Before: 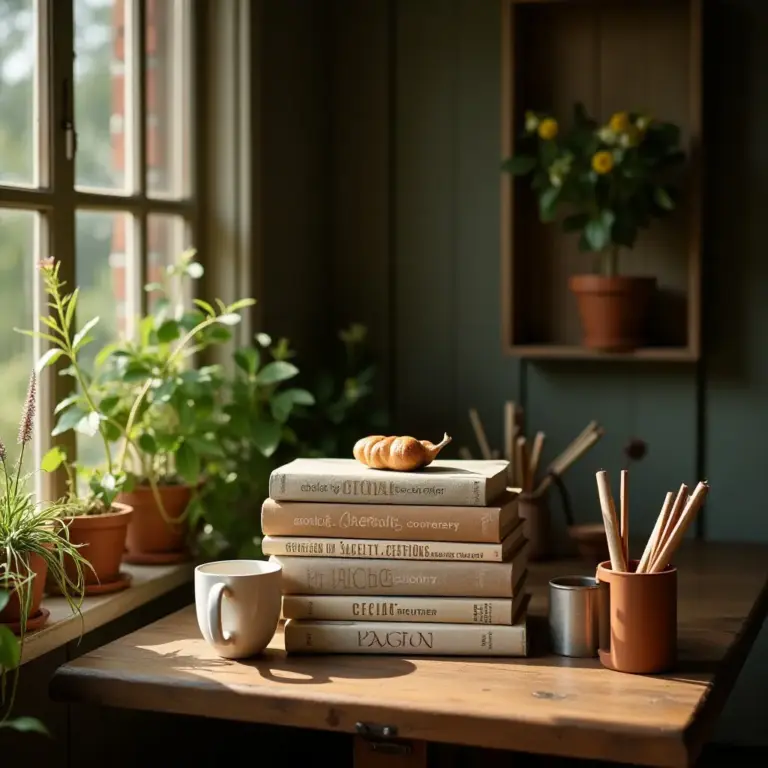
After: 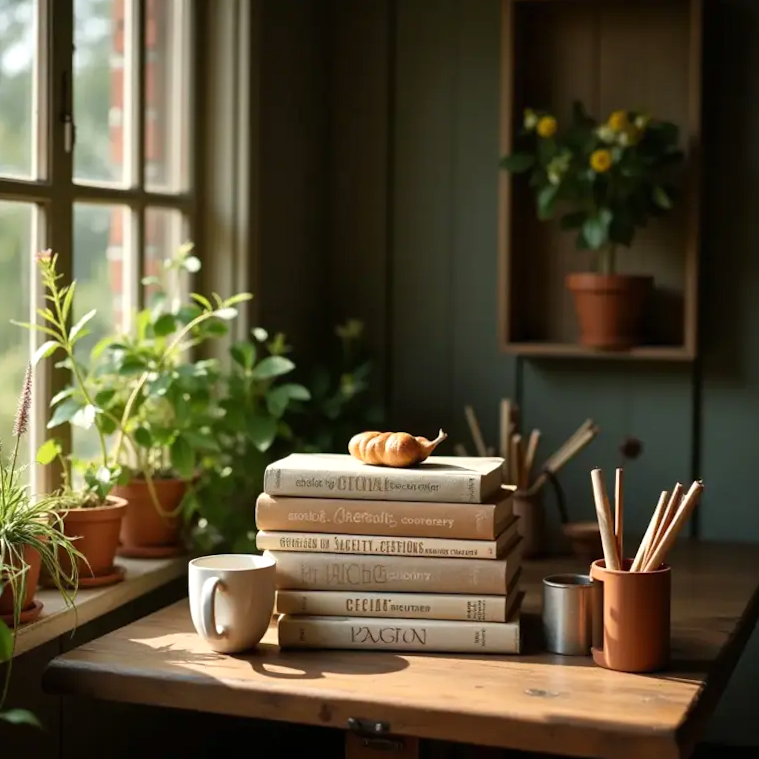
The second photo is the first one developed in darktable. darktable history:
exposure: black level correction 0, exposure 0.199 EV, compensate highlight preservation false
crop and rotate: angle -0.611°
